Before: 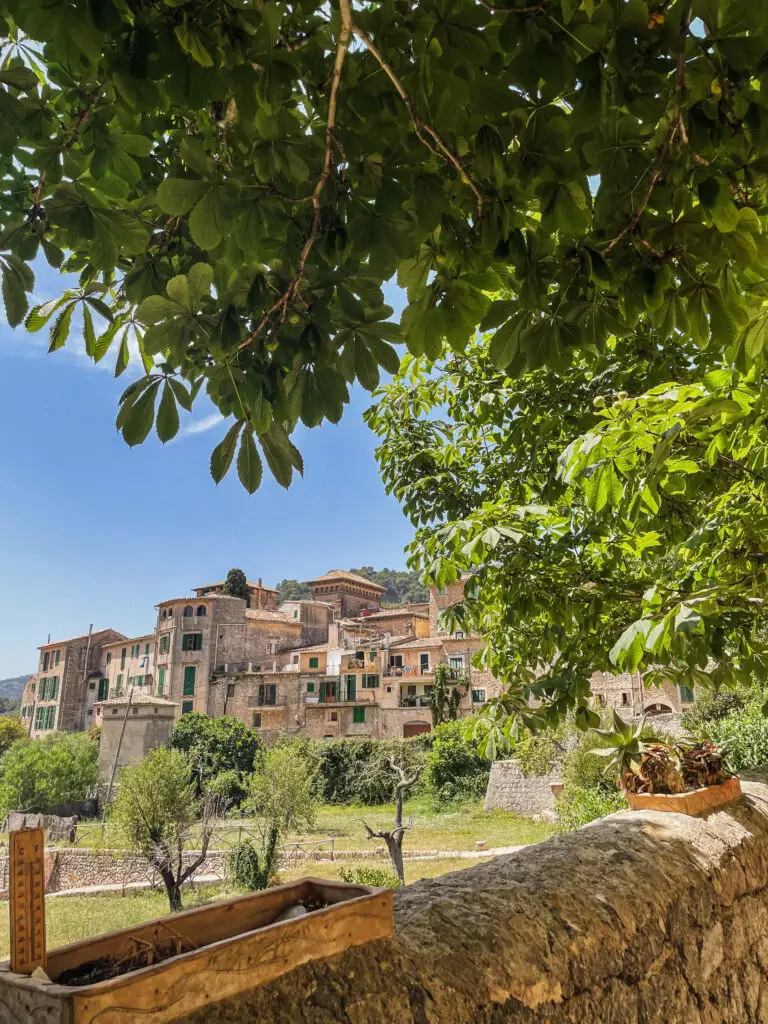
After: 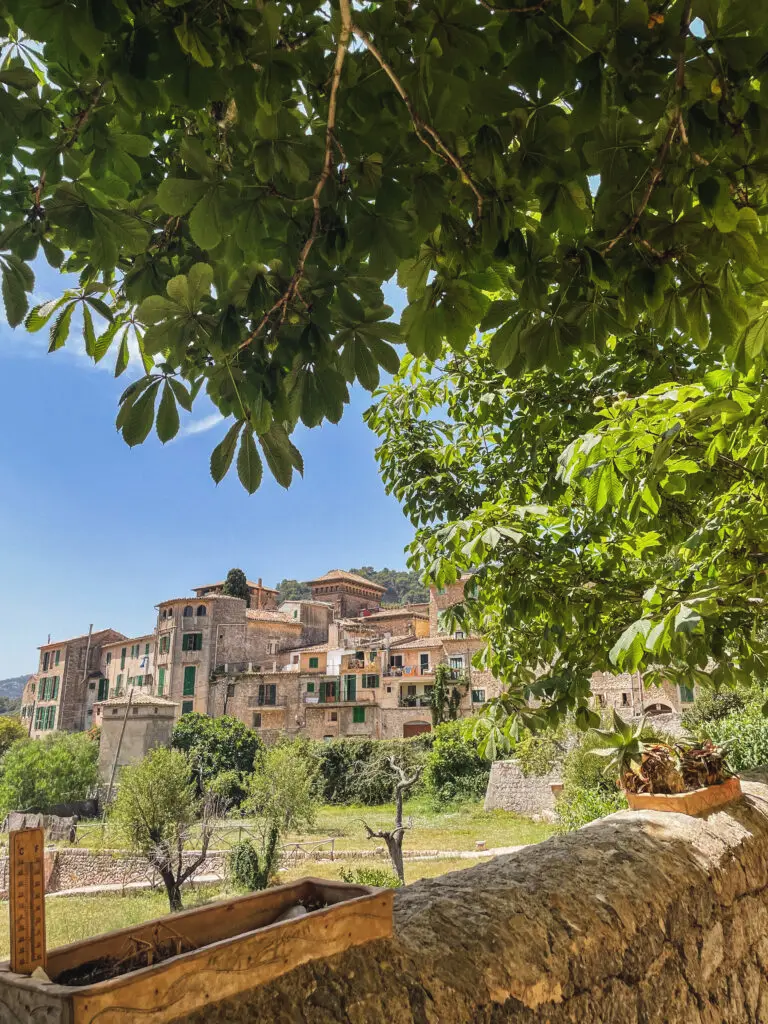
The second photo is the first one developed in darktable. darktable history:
white balance: emerald 1
exposure: black level correction -0.003, exposure 0.04 EV, compensate highlight preservation false
